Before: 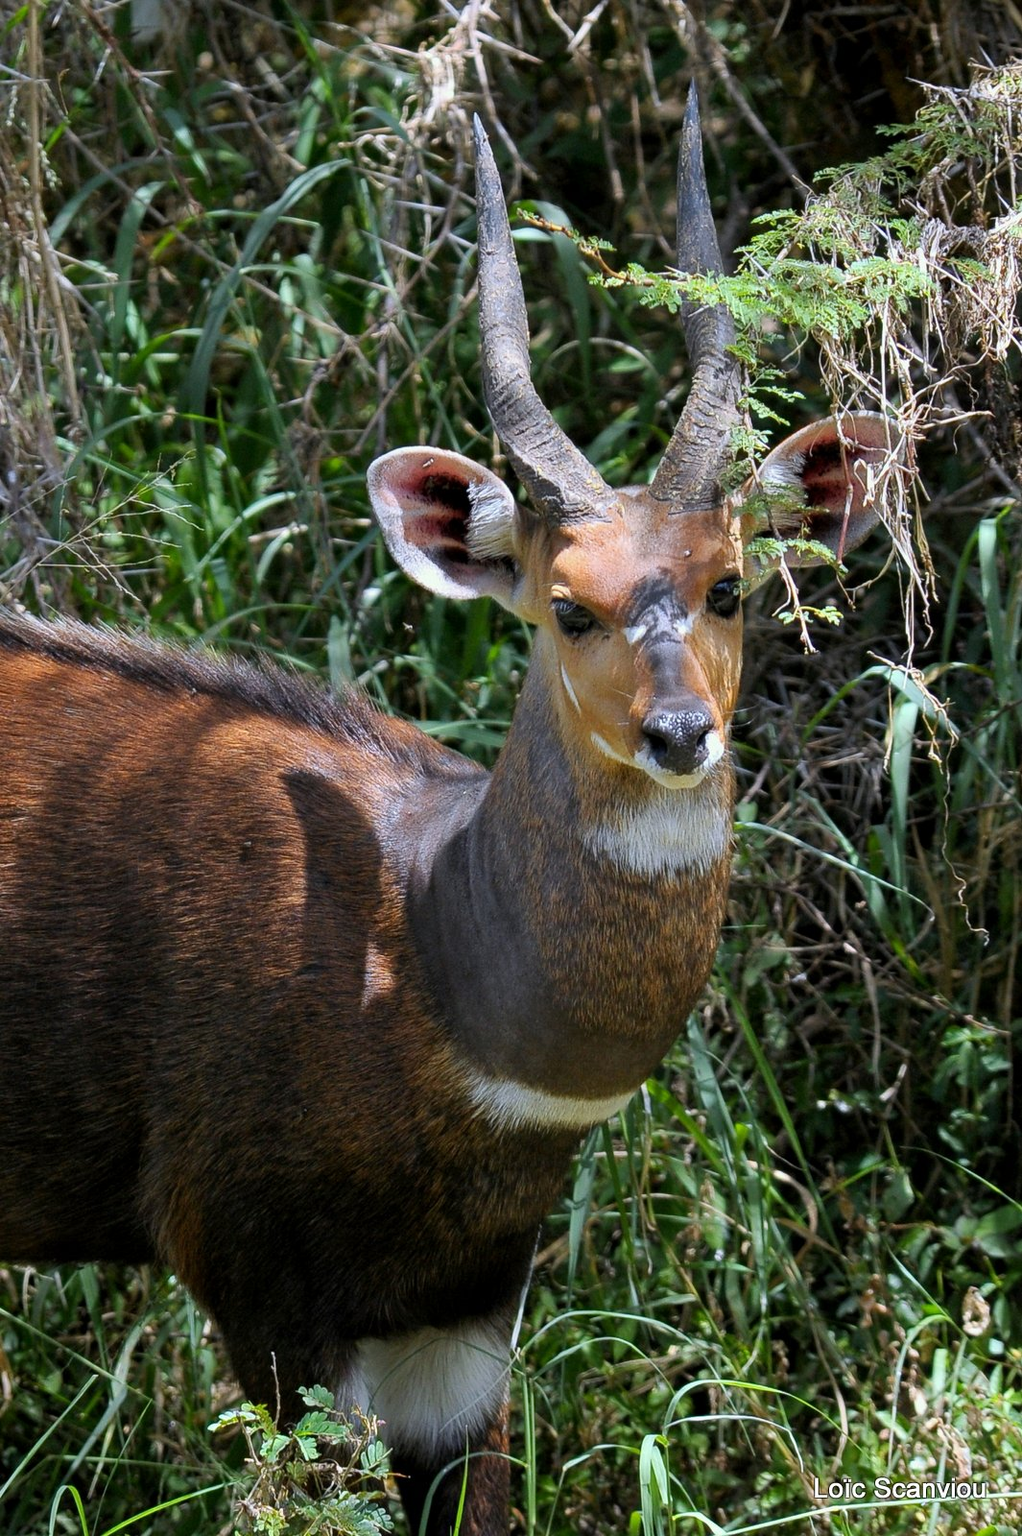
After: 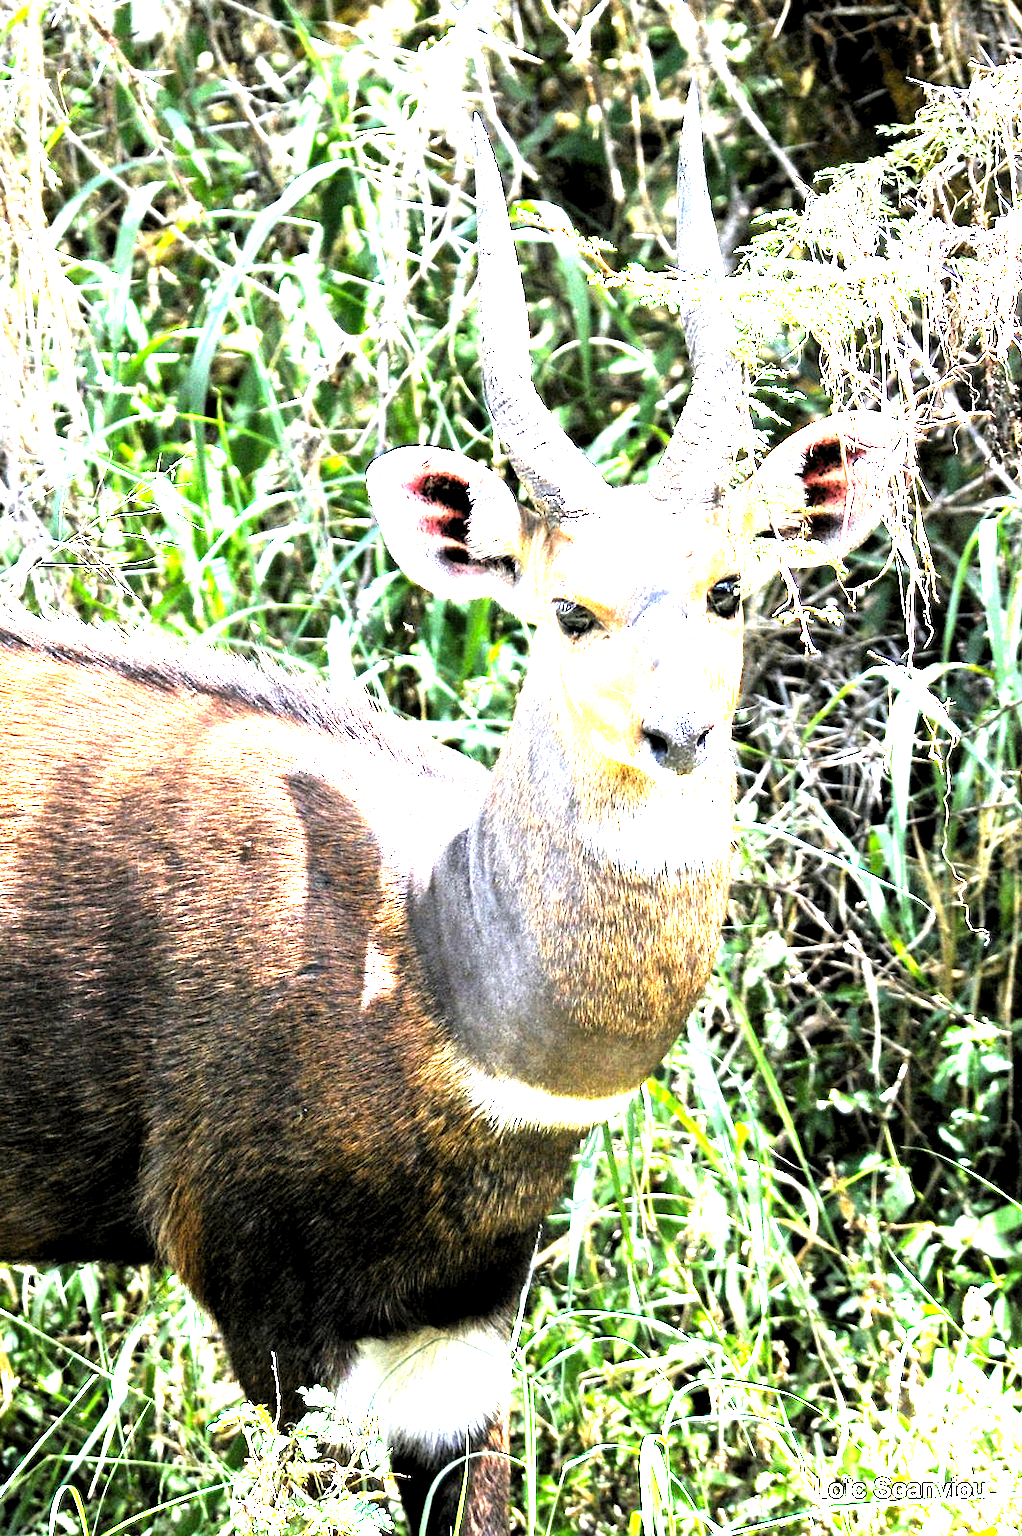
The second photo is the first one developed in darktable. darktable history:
exposure: exposure 0.66 EV, compensate exposure bias true, compensate highlight preservation false
levels: levels [0.129, 0.519, 0.867]
